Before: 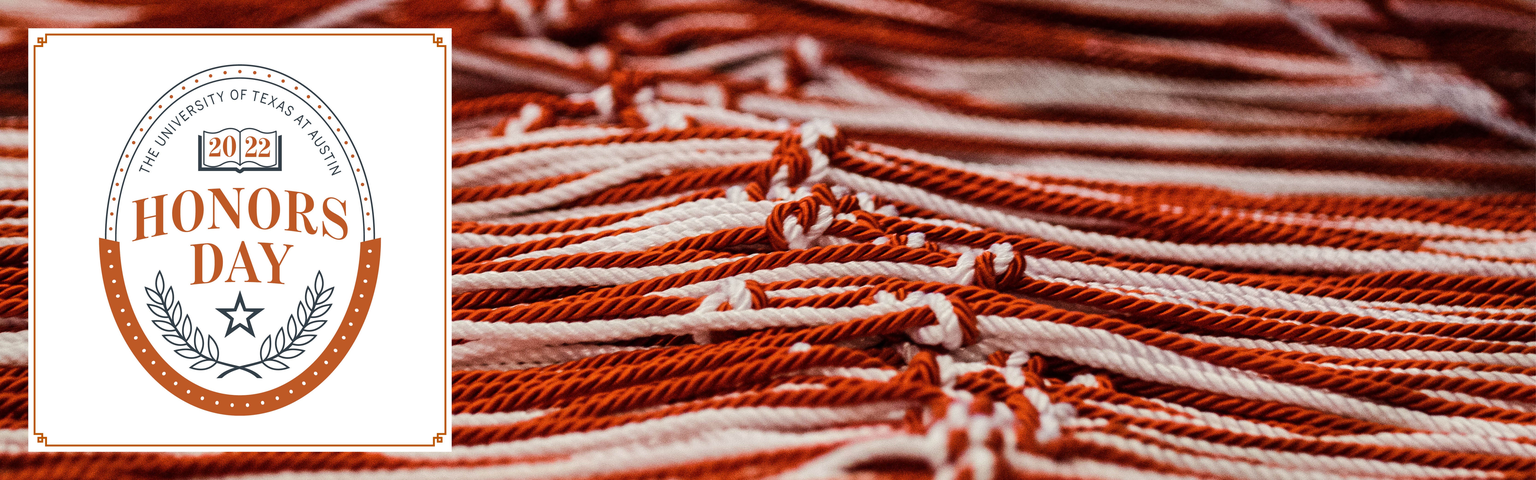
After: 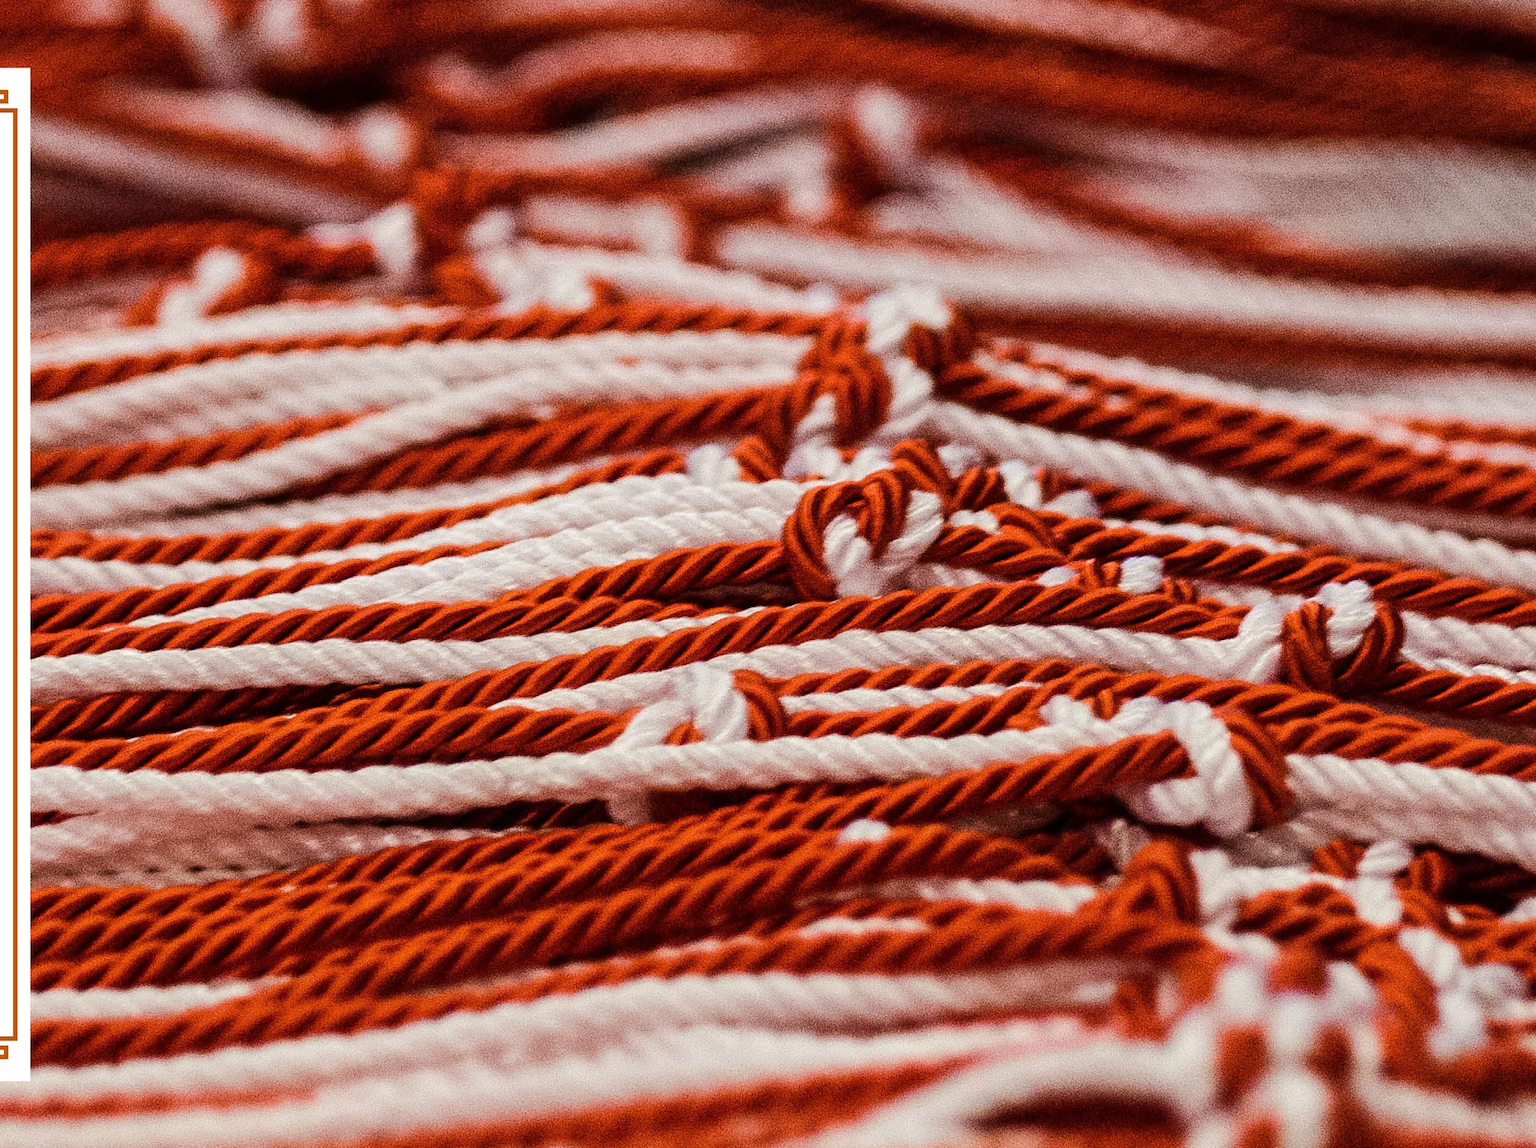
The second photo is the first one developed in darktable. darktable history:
crop: left 28.6%, right 29.603%
